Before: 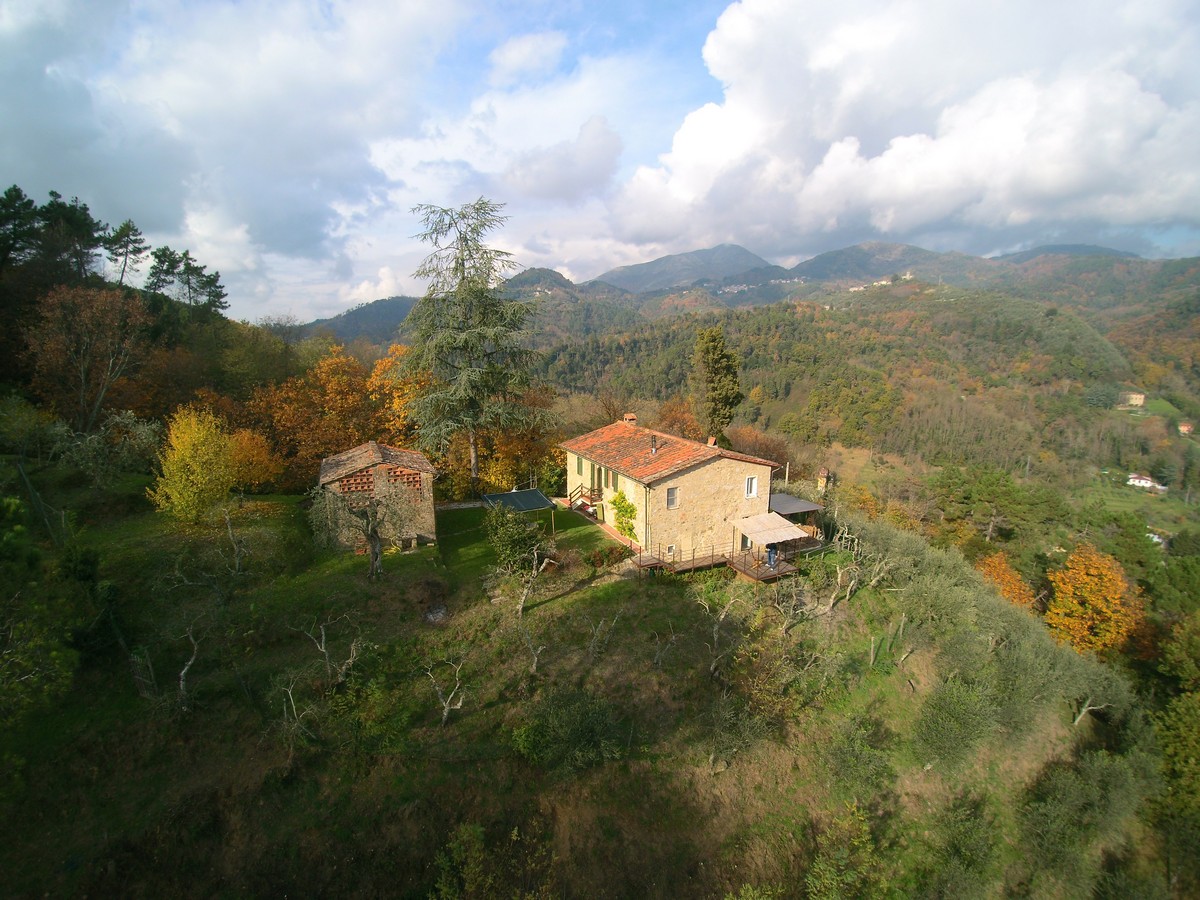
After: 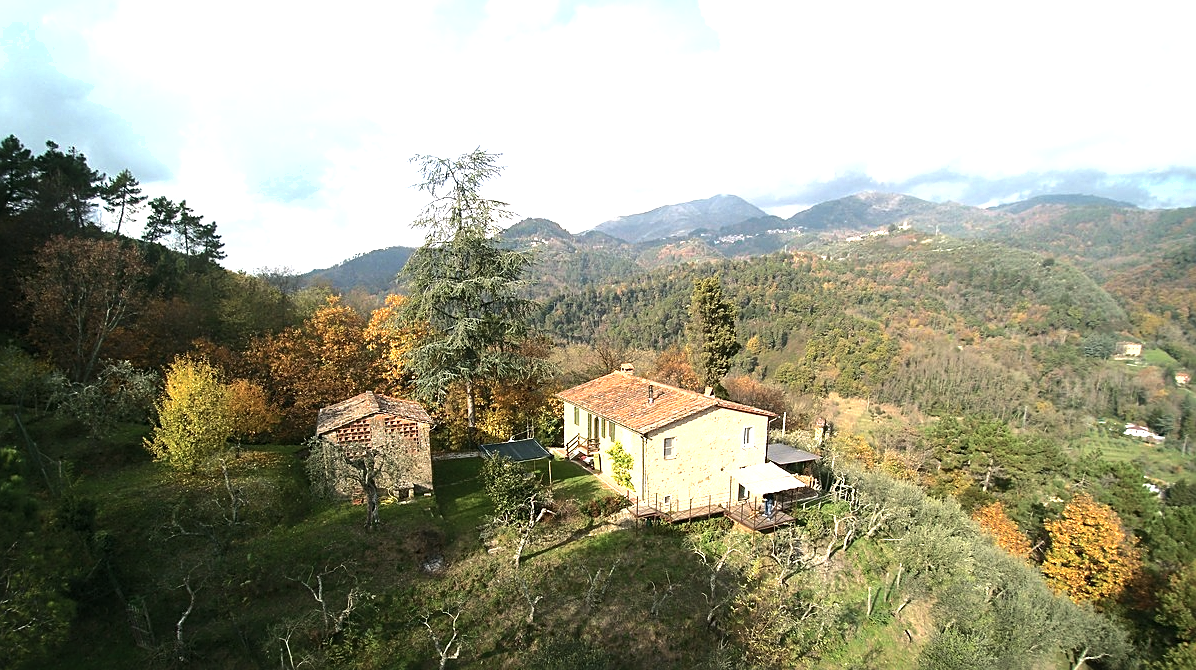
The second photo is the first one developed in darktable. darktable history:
color zones: curves: ch0 [(0, 0.5) (0.143, 0.5) (0.286, 0.5) (0.429, 0.5) (0.571, 0.5) (0.714, 0.476) (0.857, 0.5) (1, 0.5)]; ch2 [(0, 0.5) (0.143, 0.5) (0.286, 0.5) (0.429, 0.5) (0.571, 0.5) (0.714, 0.487) (0.857, 0.5) (1, 0.5)]
crop: left 0.275%, top 5.566%, bottom 19.928%
sharpen: on, module defaults
exposure: black level correction 0, exposure 0.499 EV, compensate highlight preservation false
contrast brightness saturation: saturation -0.161
tone equalizer: -8 EV -0.719 EV, -7 EV -0.69 EV, -6 EV -0.607 EV, -5 EV -0.414 EV, -3 EV 0.383 EV, -2 EV 0.6 EV, -1 EV 0.693 EV, +0 EV 0.772 EV, edges refinement/feathering 500, mask exposure compensation -1.57 EV, preserve details no
shadows and highlights: shadows 9.62, white point adjustment 0.886, highlights -40.05
